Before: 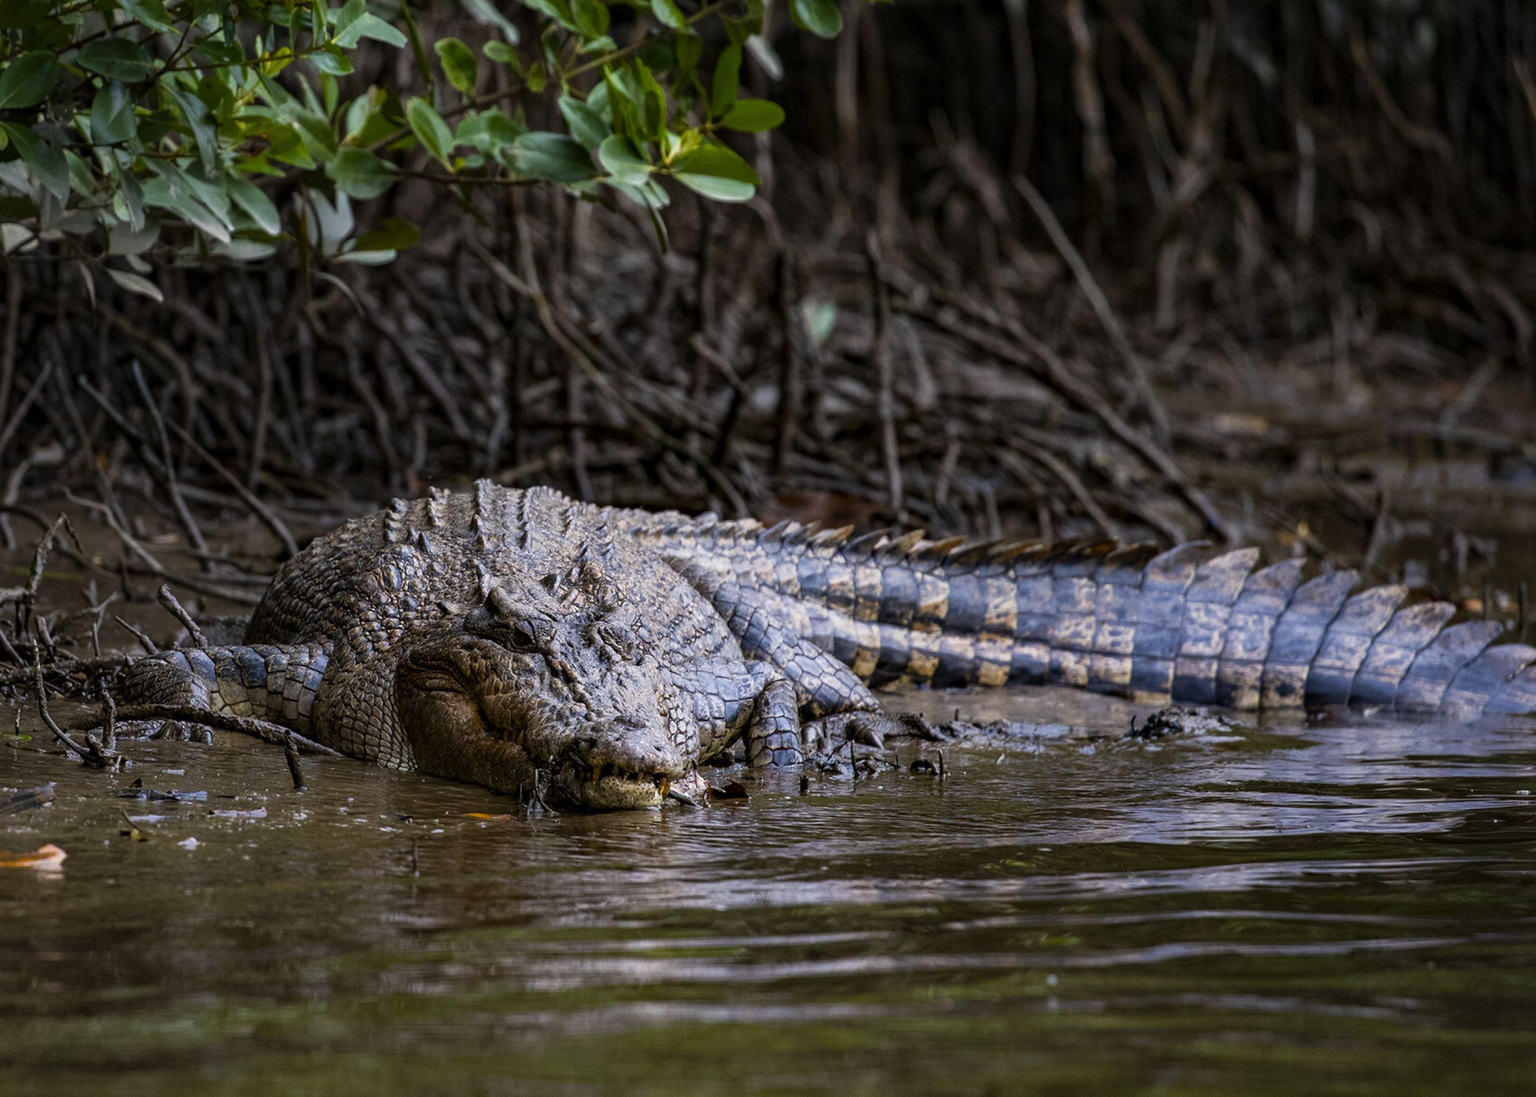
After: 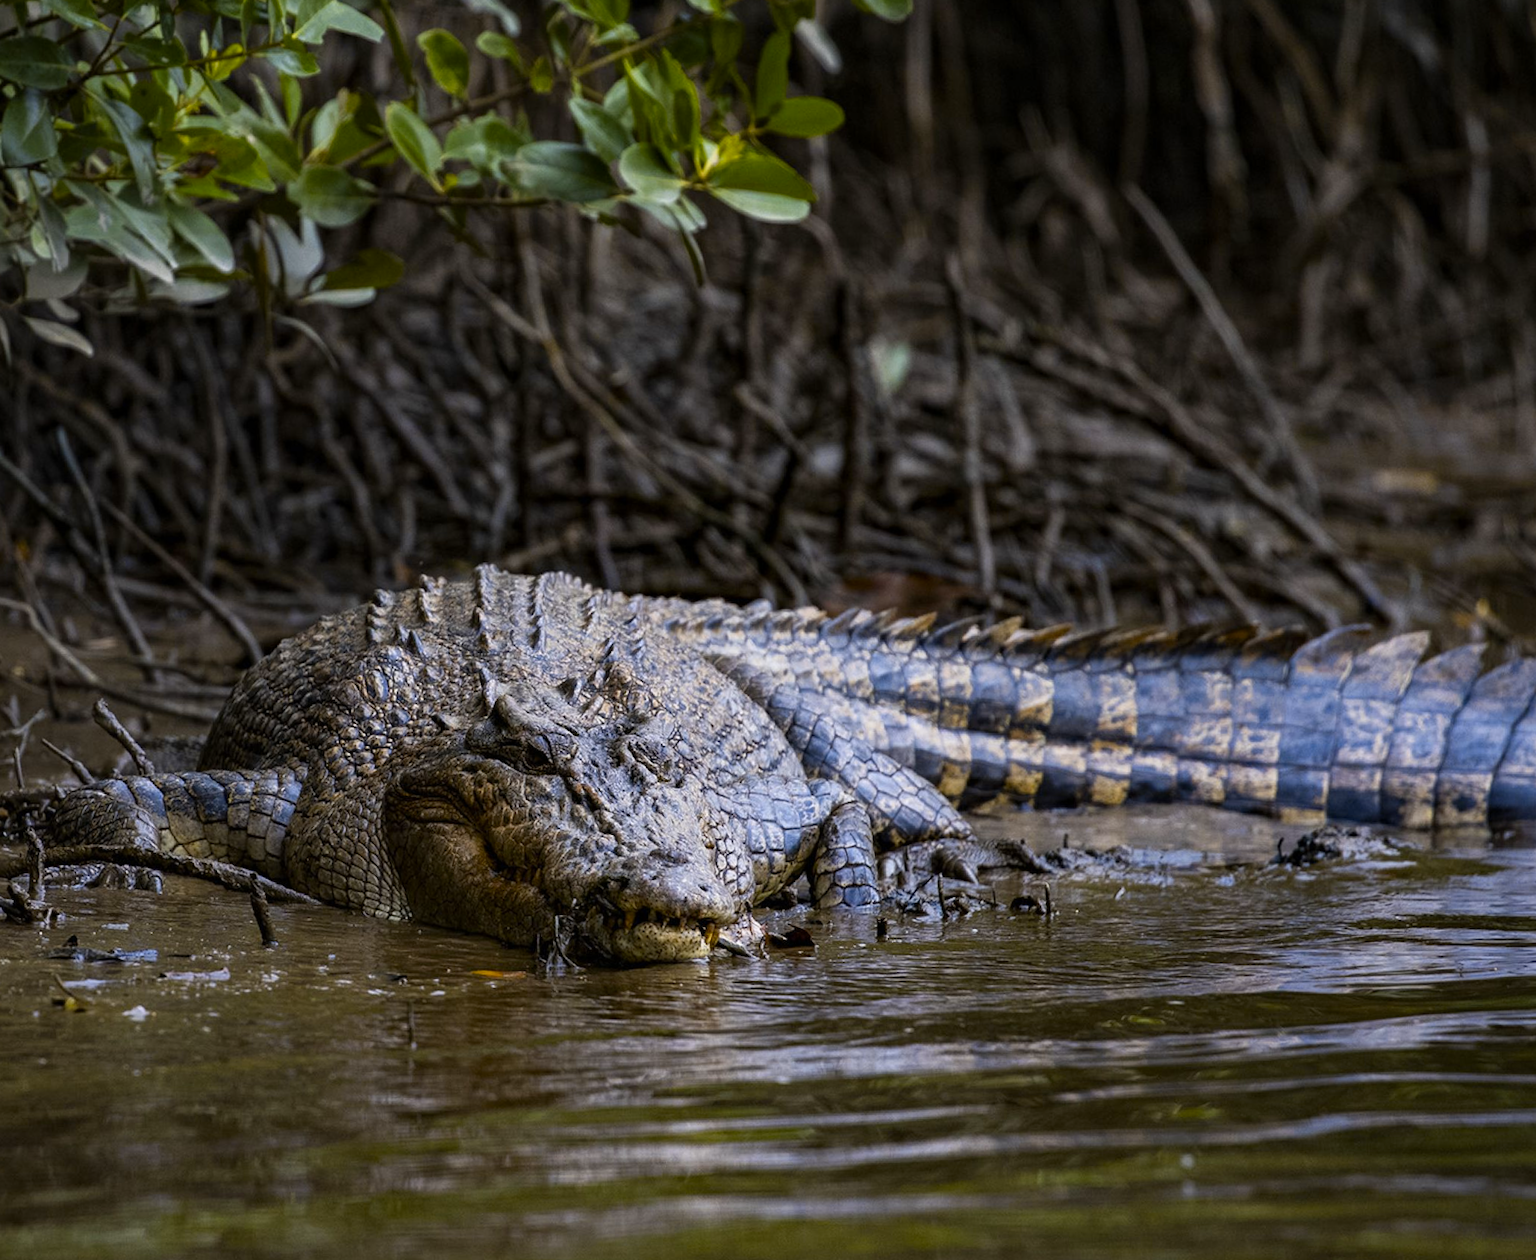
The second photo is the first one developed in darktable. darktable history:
color contrast: green-magenta contrast 0.85, blue-yellow contrast 1.25, unbound 0
crop and rotate: angle 1°, left 4.281%, top 0.642%, right 11.383%, bottom 2.486%
